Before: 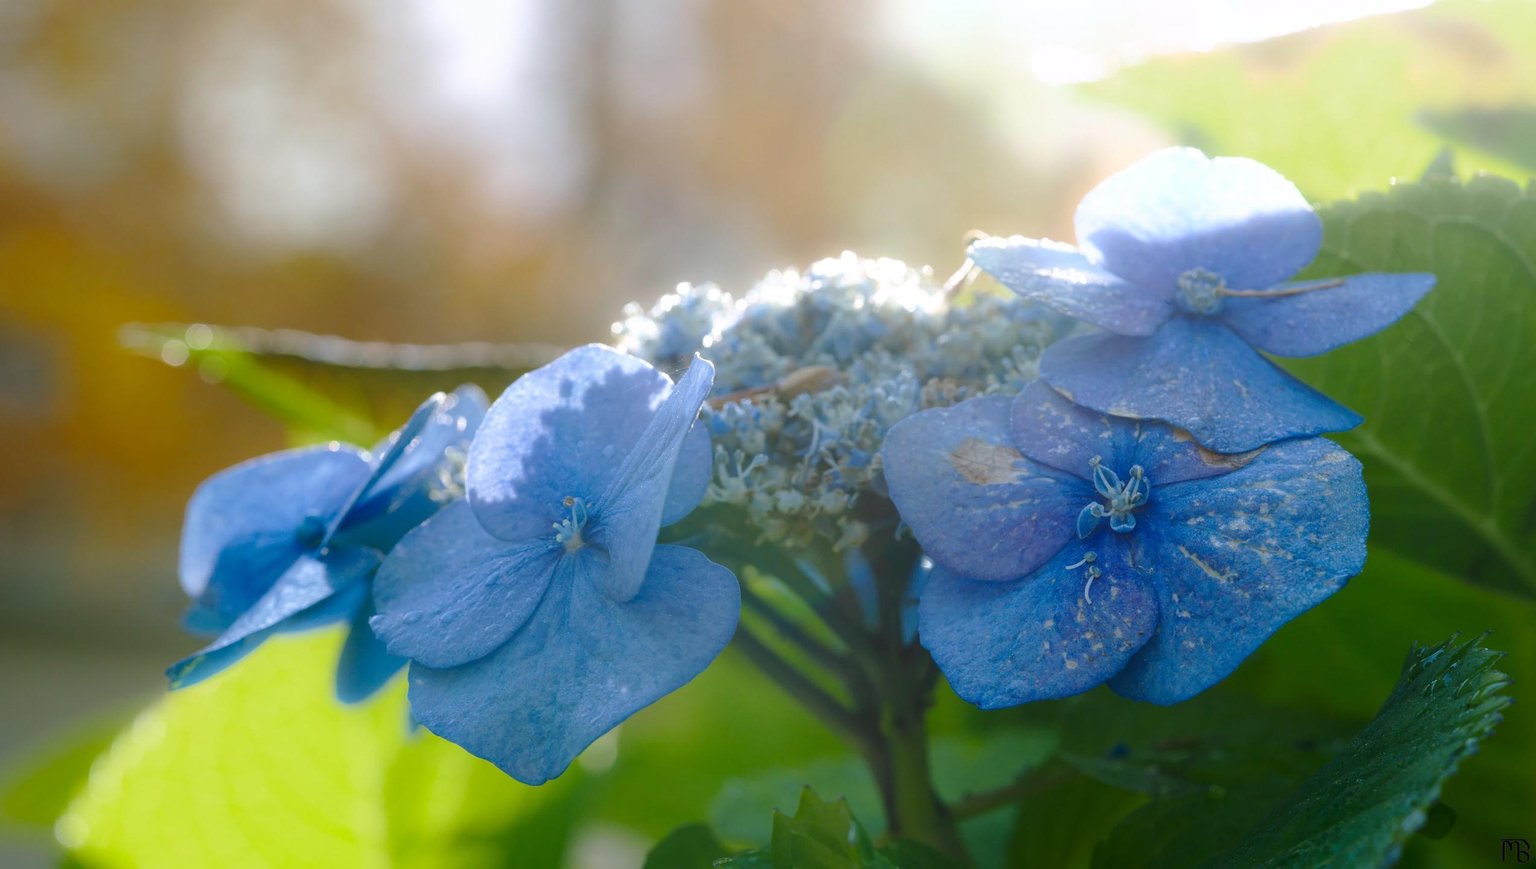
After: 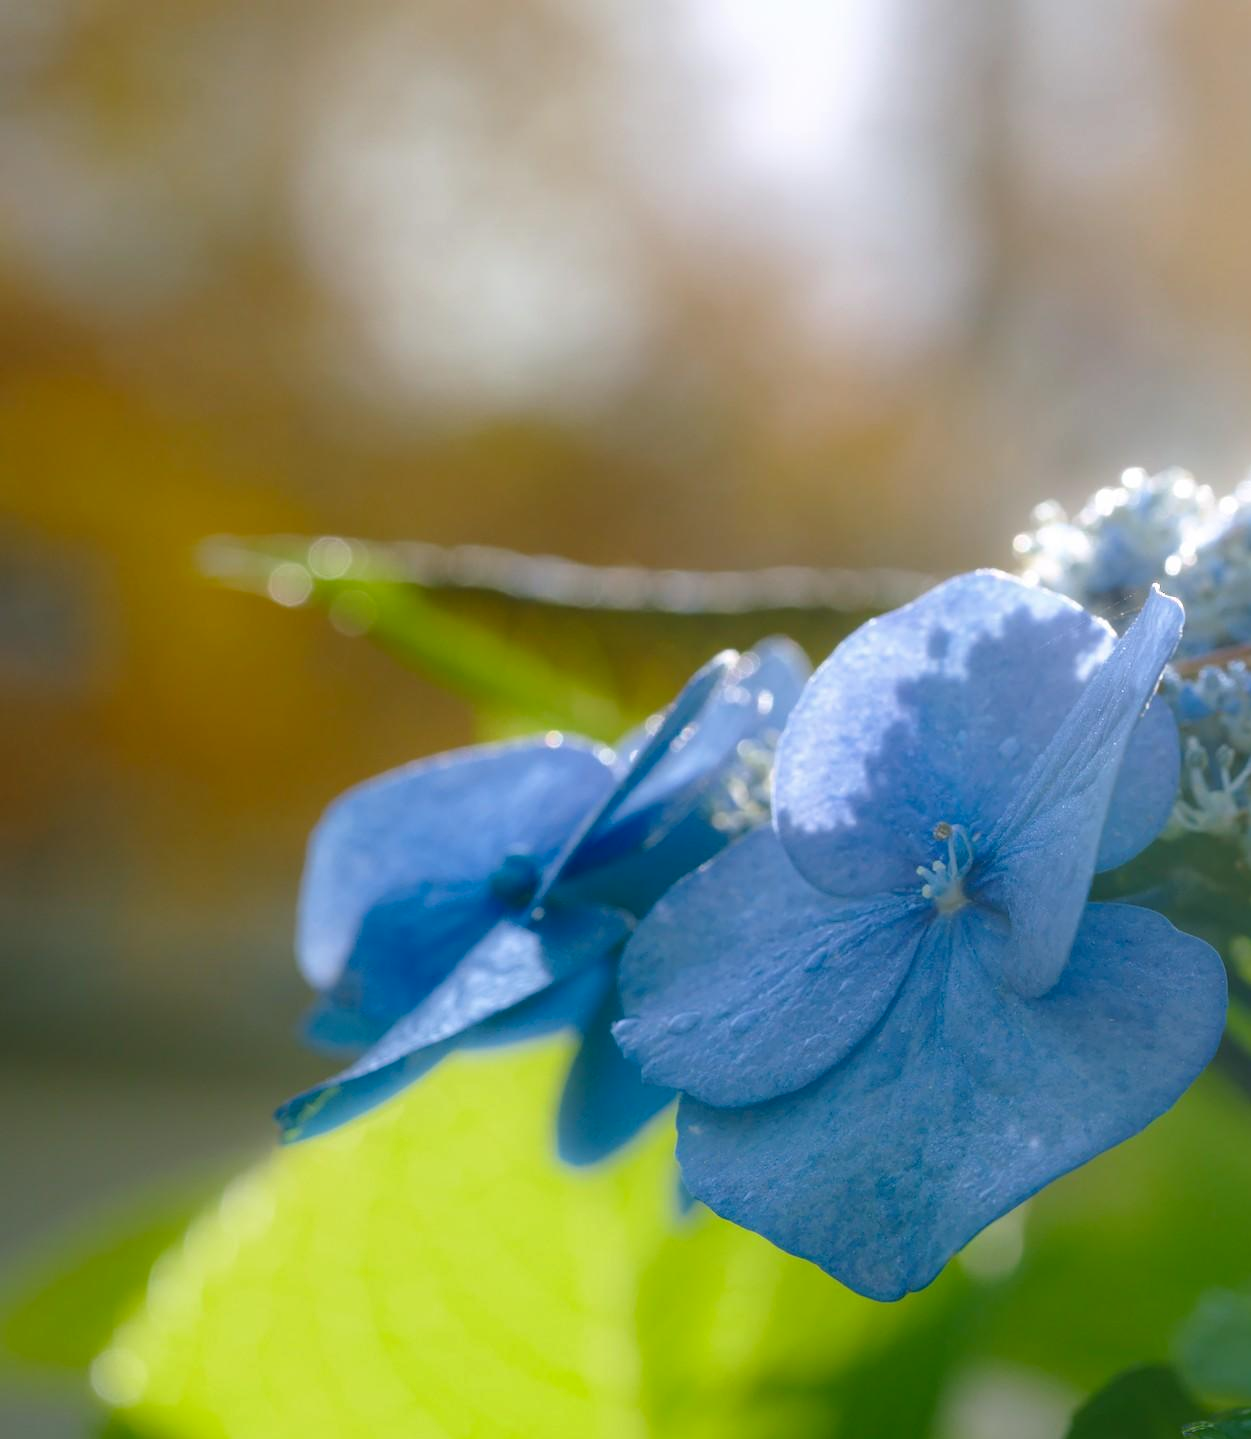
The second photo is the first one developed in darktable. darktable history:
crop and rotate: left 0%, top 0%, right 50.845%
contrast brightness saturation: contrast 0.03, brightness -0.04
